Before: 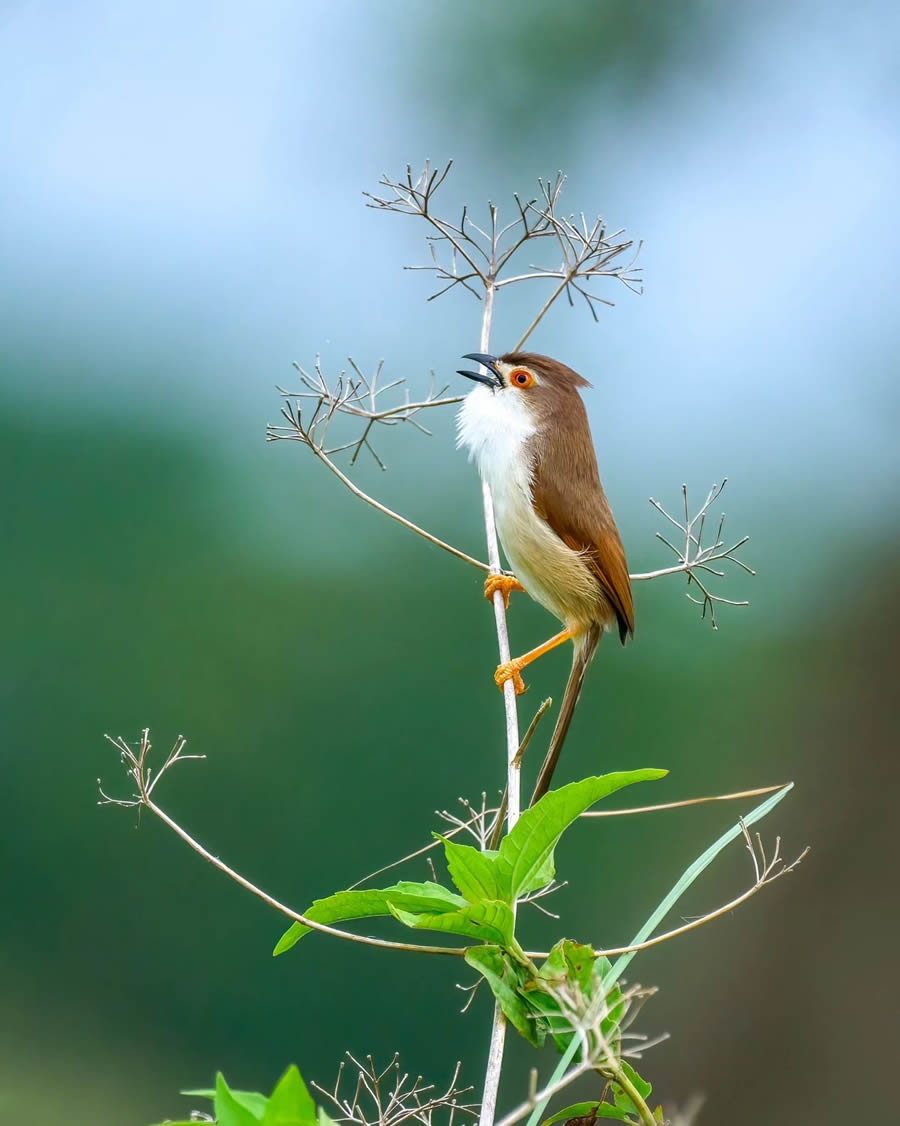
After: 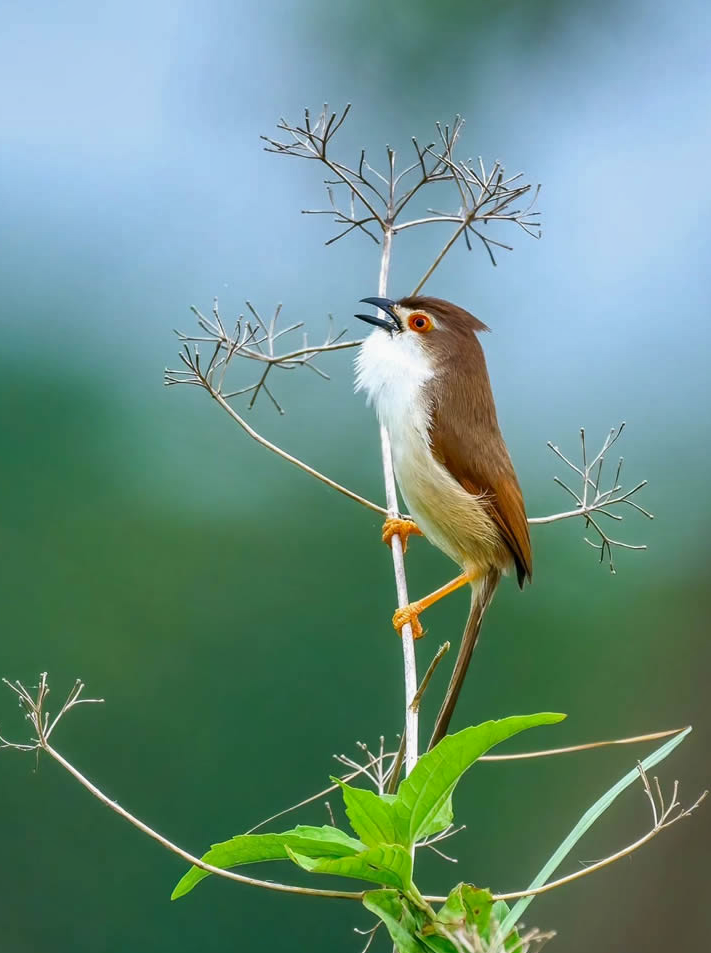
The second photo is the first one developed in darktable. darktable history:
shadows and highlights: shadows 43.78, white point adjustment -1.59, soften with gaussian
crop: left 11.397%, top 5.043%, right 9.579%, bottom 10.321%
